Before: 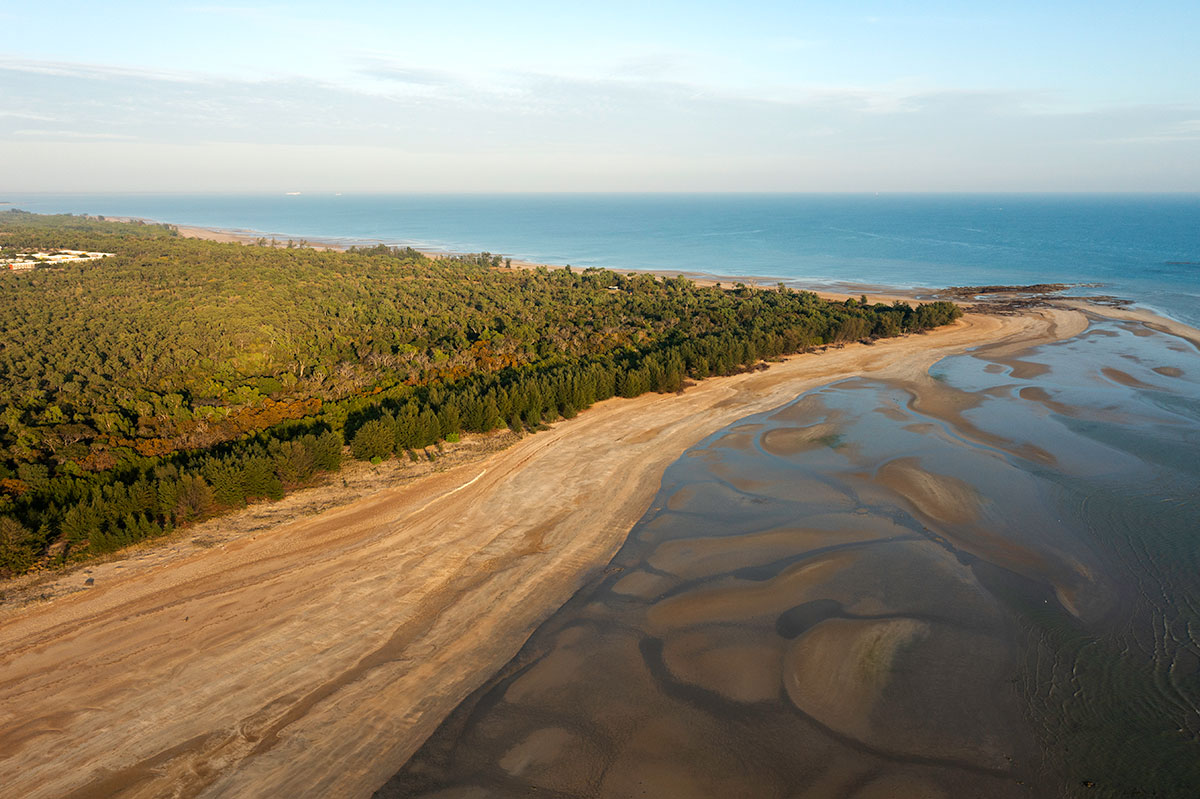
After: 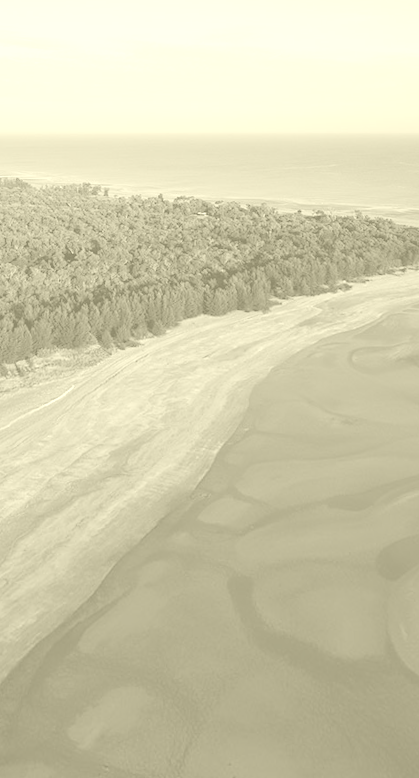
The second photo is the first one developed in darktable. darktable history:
rotate and perspective: rotation 0.72°, lens shift (vertical) -0.352, lens shift (horizontal) -0.051, crop left 0.152, crop right 0.859, crop top 0.019, crop bottom 0.964
color correction: highlights a* -2.73, highlights b* -2.09, shadows a* 2.41, shadows b* 2.73
colorize: hue 43.2°, saturation 40%, version 1
crop: left 28.583%, right 29.231%
